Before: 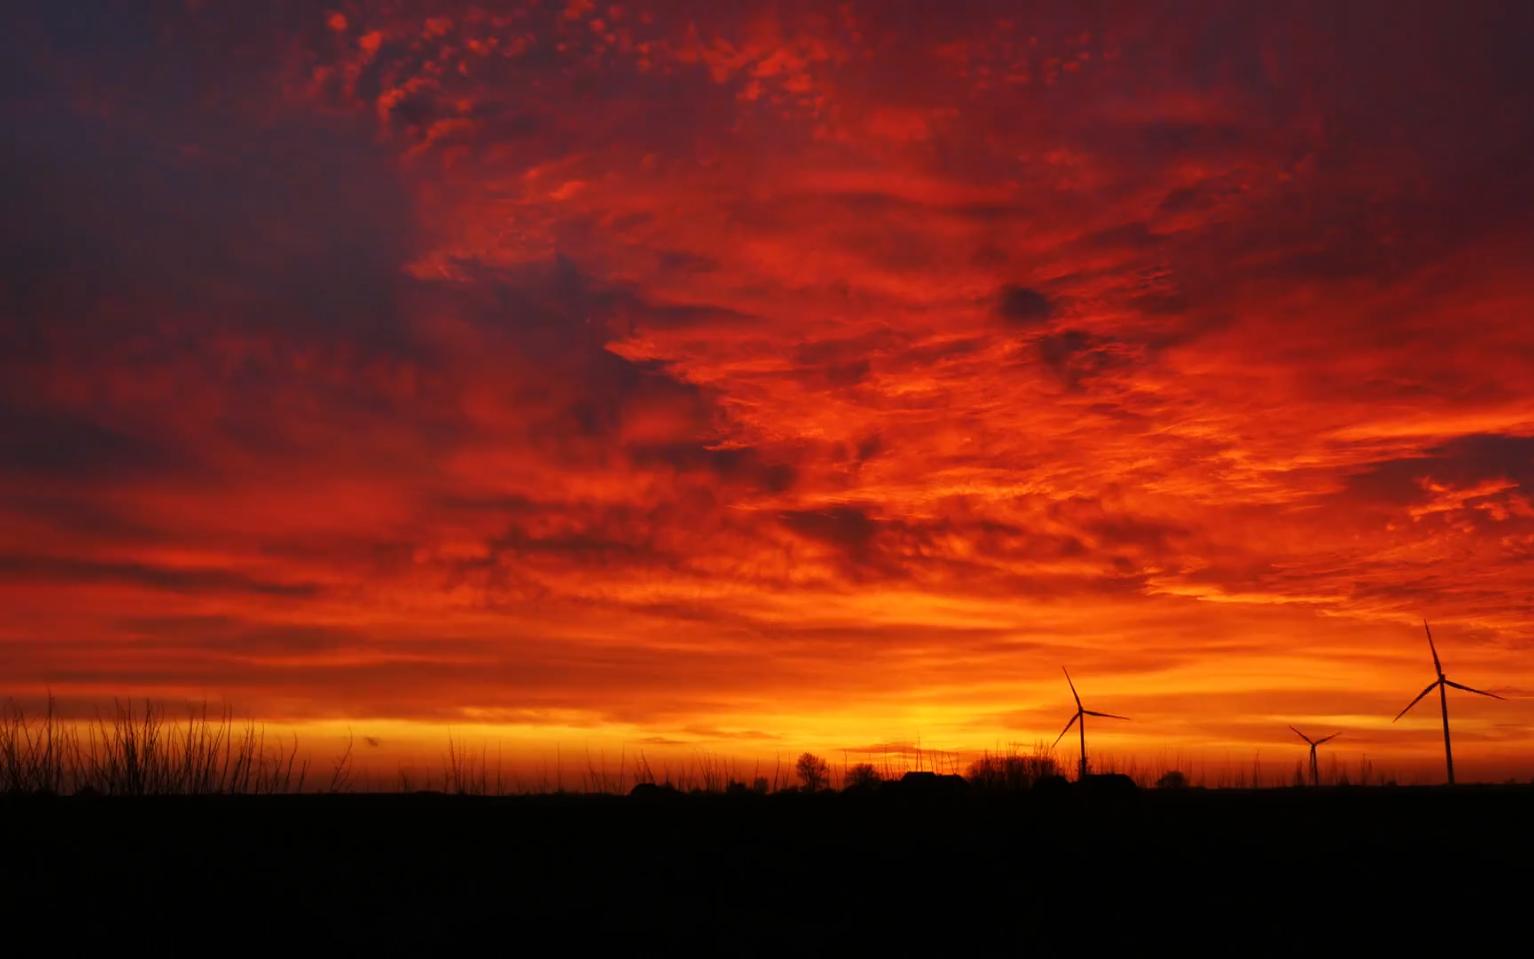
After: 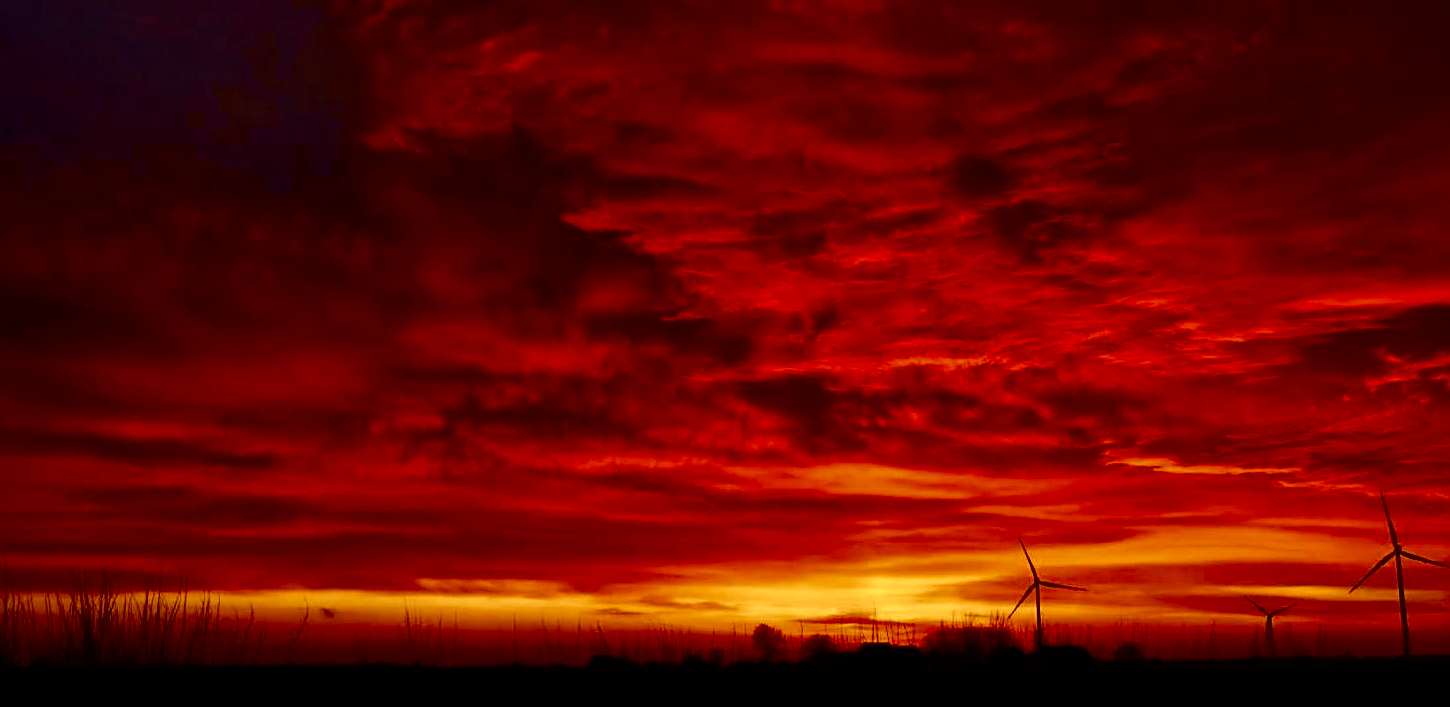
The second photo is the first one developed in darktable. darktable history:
contrast brightness saturation: contrast 0.221, brightness -0.186, saturation 0.24
crop and rotate: left 2.984%, top 13.51%, right 2.453%, bottom 12.679%
exposure: black level correction 0.012, compensate highlight preservation false
local contrast: mode bilateral grid, contrast 24, coarseness 60, detail 151%, midtone range 0.2
sharpen: on, module defaults
color zones: curves: ch0 [(0, 0.5) (0.125, 0.4) (0.25, 0.5) (0.375, 0.4) (0.5, 0.4) (0.625, 0.35) (0.75, 0.35) (0.875, 0.5)]; ch1 [(0, 0.35) (0.125, 0.45) (0.25, 0.35) (0.375, 0.35) (0.5, 0.35) (0.625, 0.35) (0.75, 0.45) (0.875, 0.35)]; ch2 [(0, 0.6) (0.125, 0.5) (0.25, 0.5) (0.375, 0.6) (0.5, 0.6) (0.625, 0.5) (0.75, 0.5) (0.875, 0.5)]
